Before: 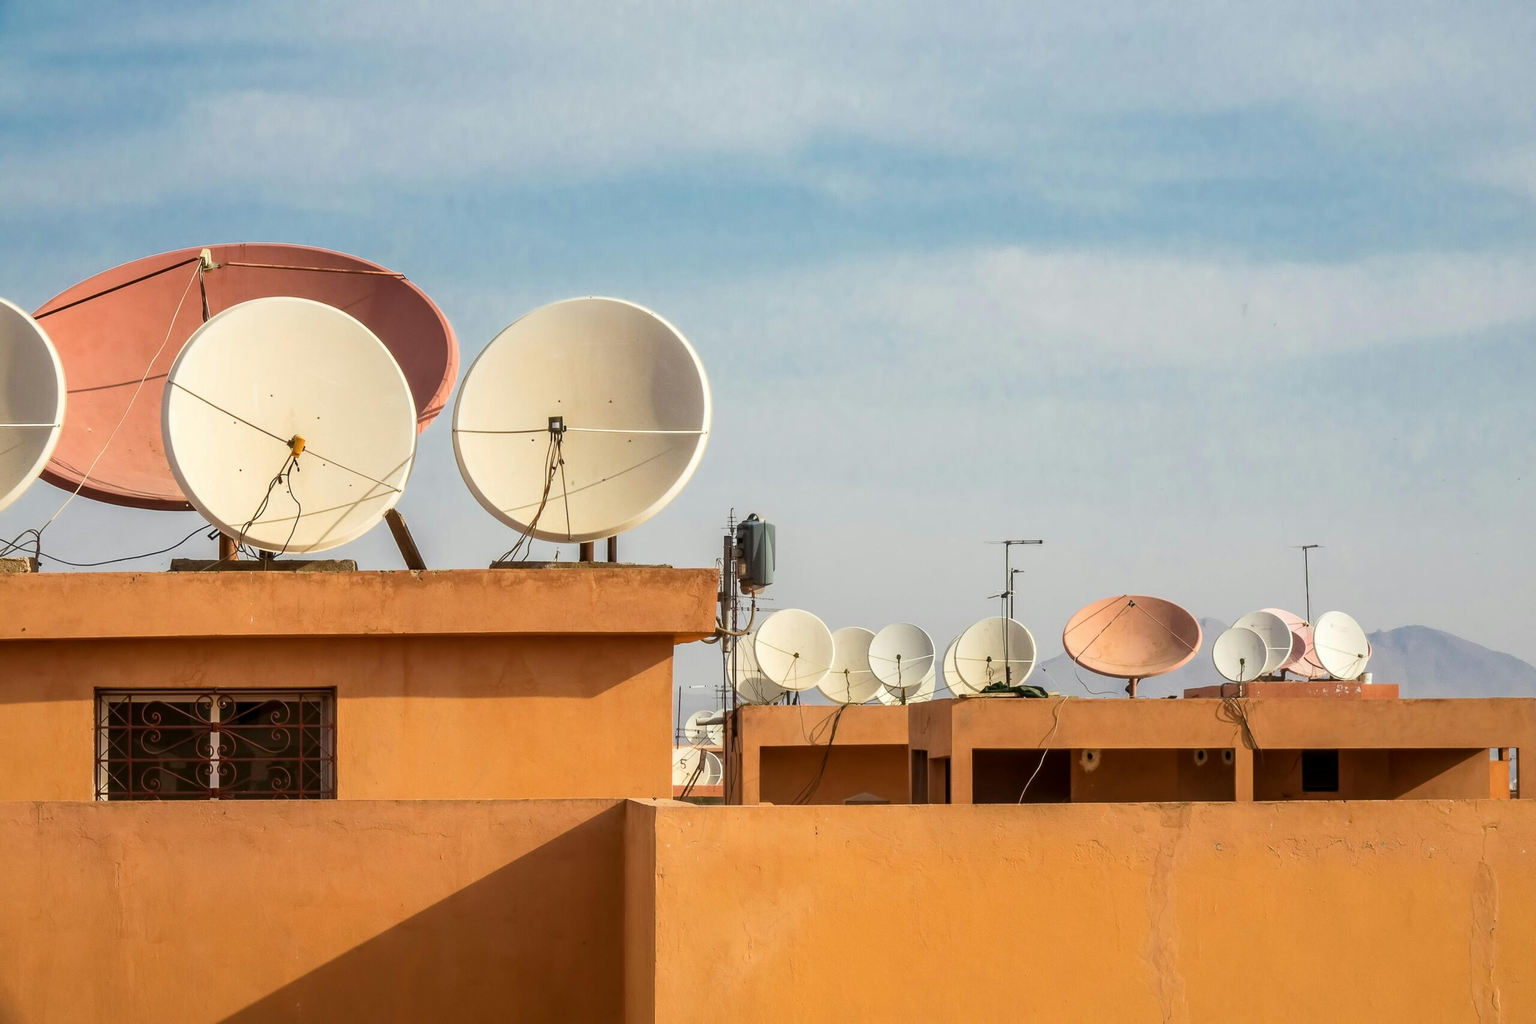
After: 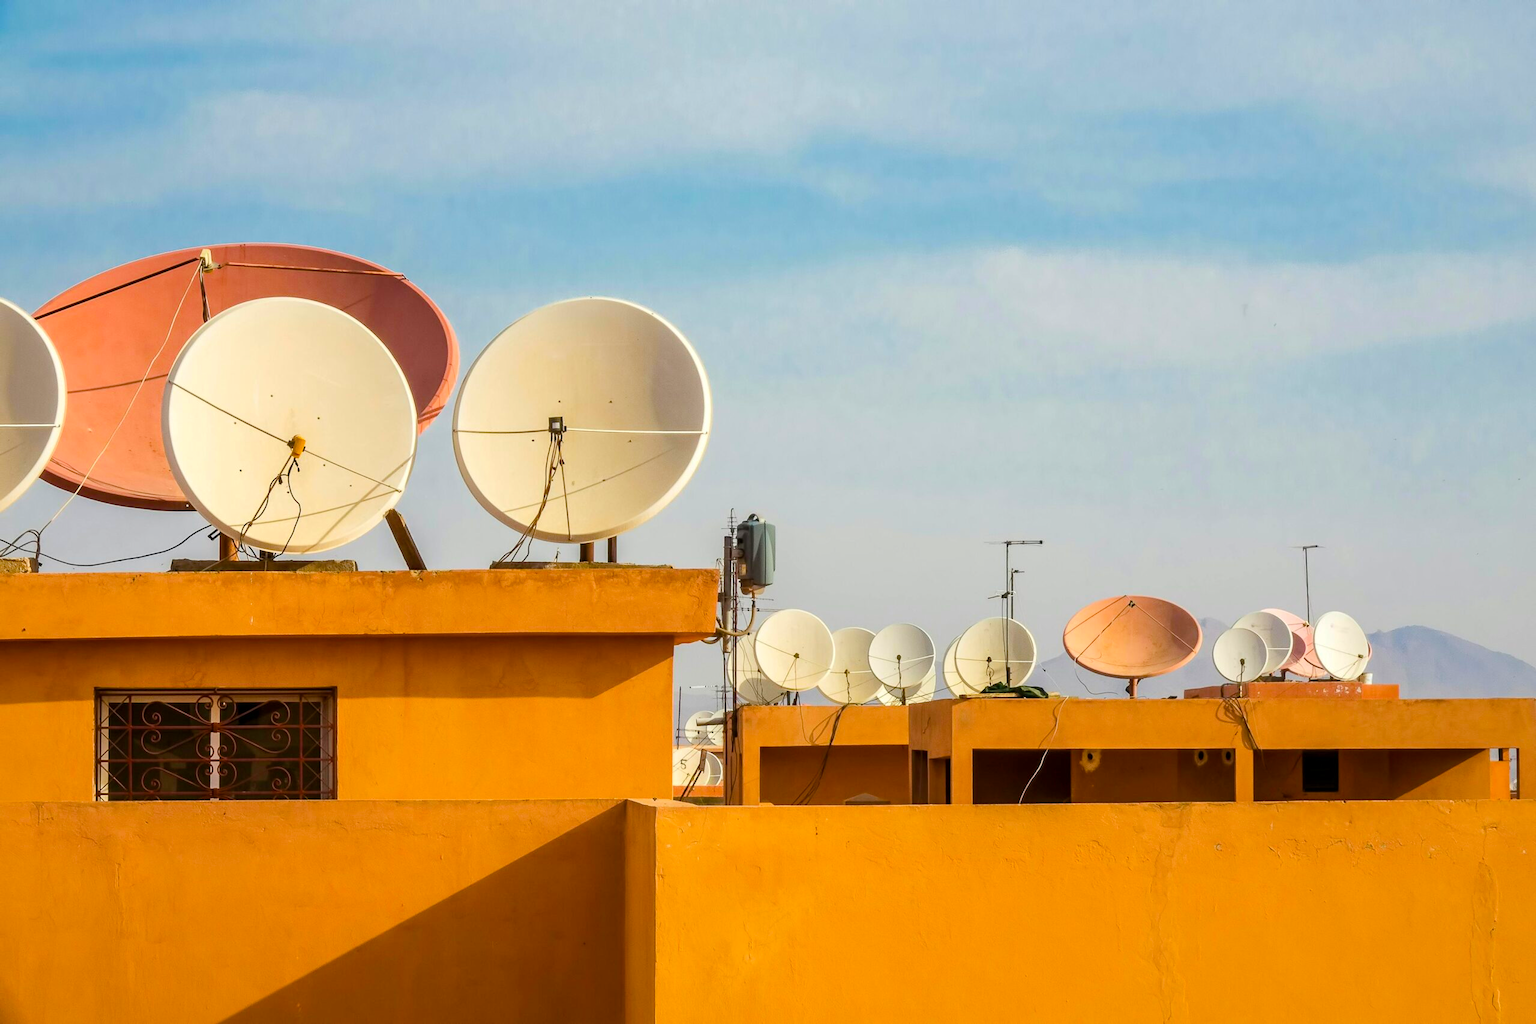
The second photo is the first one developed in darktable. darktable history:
local contrast: mode bilateral grid, contrast 15, coarseness 36, detail 105%, midtone range 0.2
color balance rgb: perceptual saturation grading › global saturation 25%, perceptual brilliance grading › mid-tones 10%, perceptual brilliance grading › shadows 15%, global vibrance 20%
